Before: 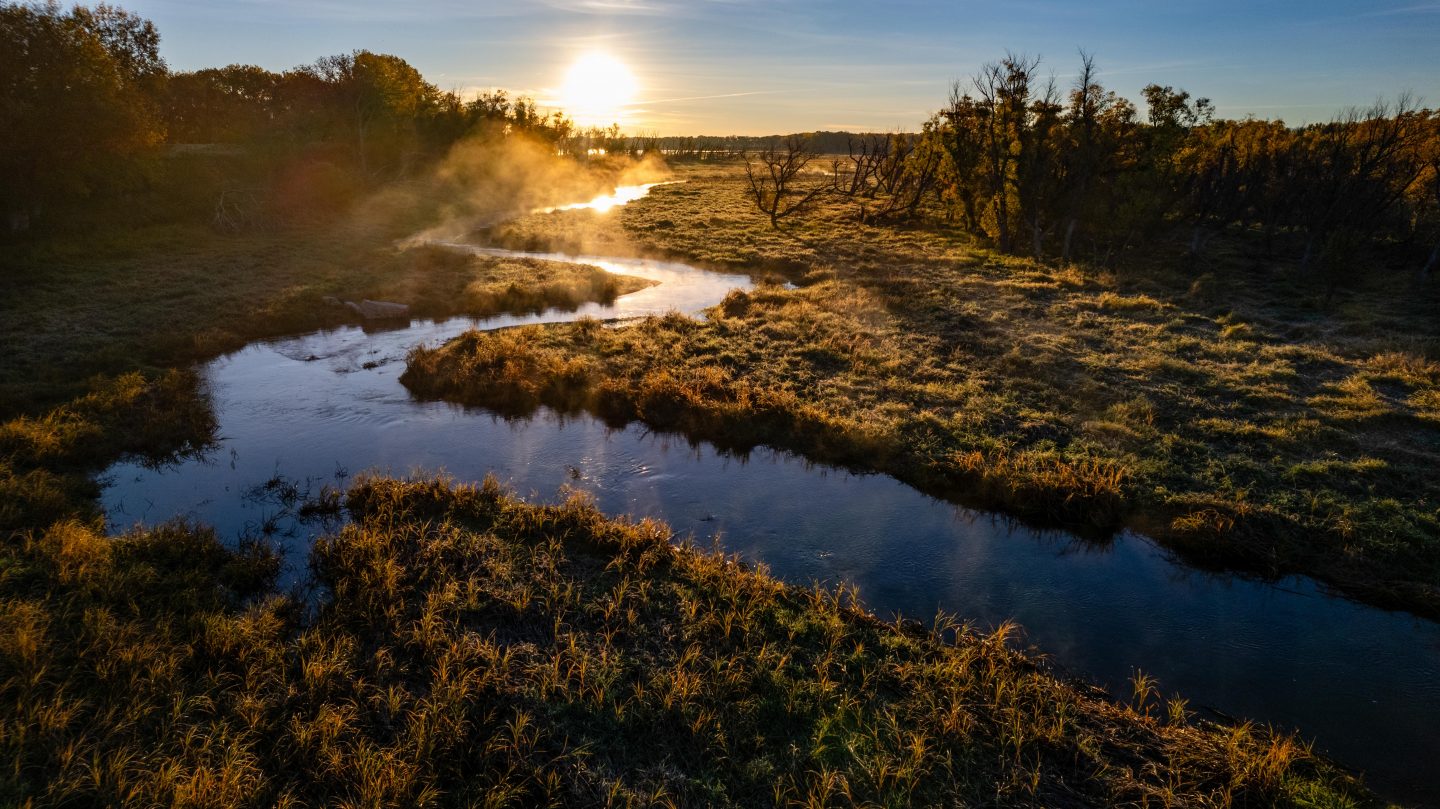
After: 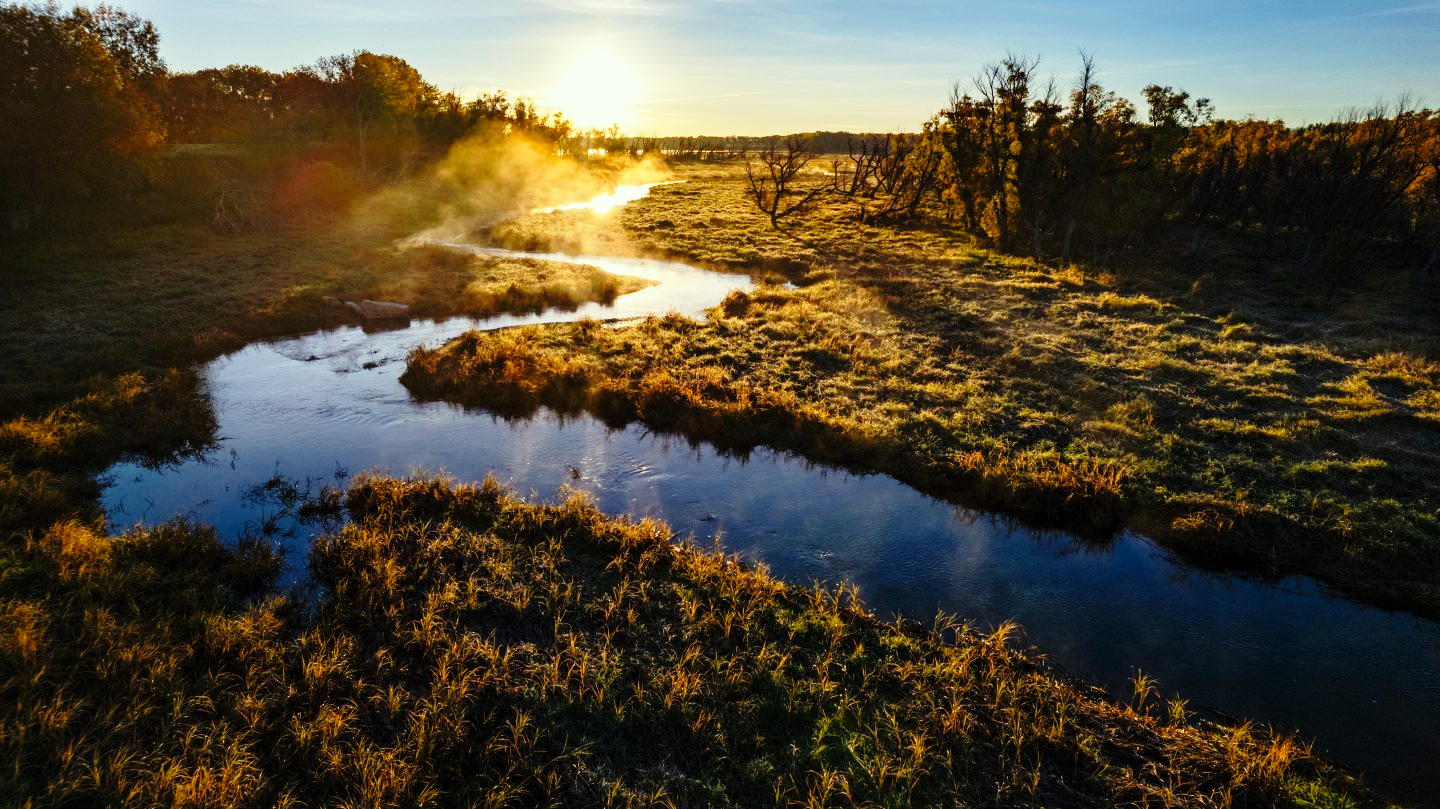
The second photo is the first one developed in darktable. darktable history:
base curve: curves: ch0 [(0, 0) (0.028, 0.03) (0.121, 0.232) (0.46, 0.748) (0.859, 0.968) (1, 1)], preserve colors none
color correction: highlights a* -4.73, highlights b* 5.06, saturation 0.97
